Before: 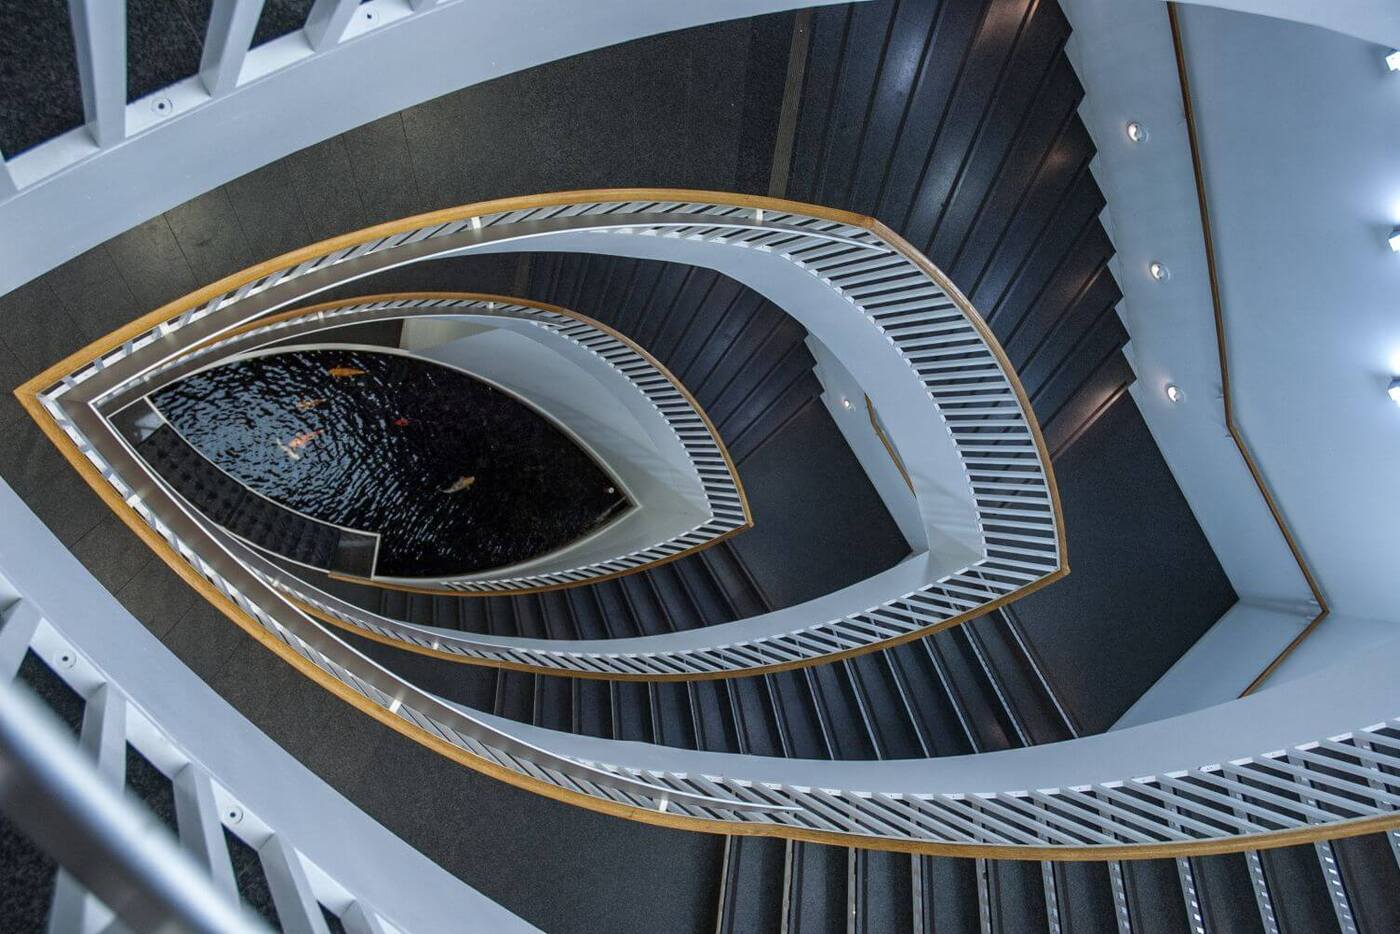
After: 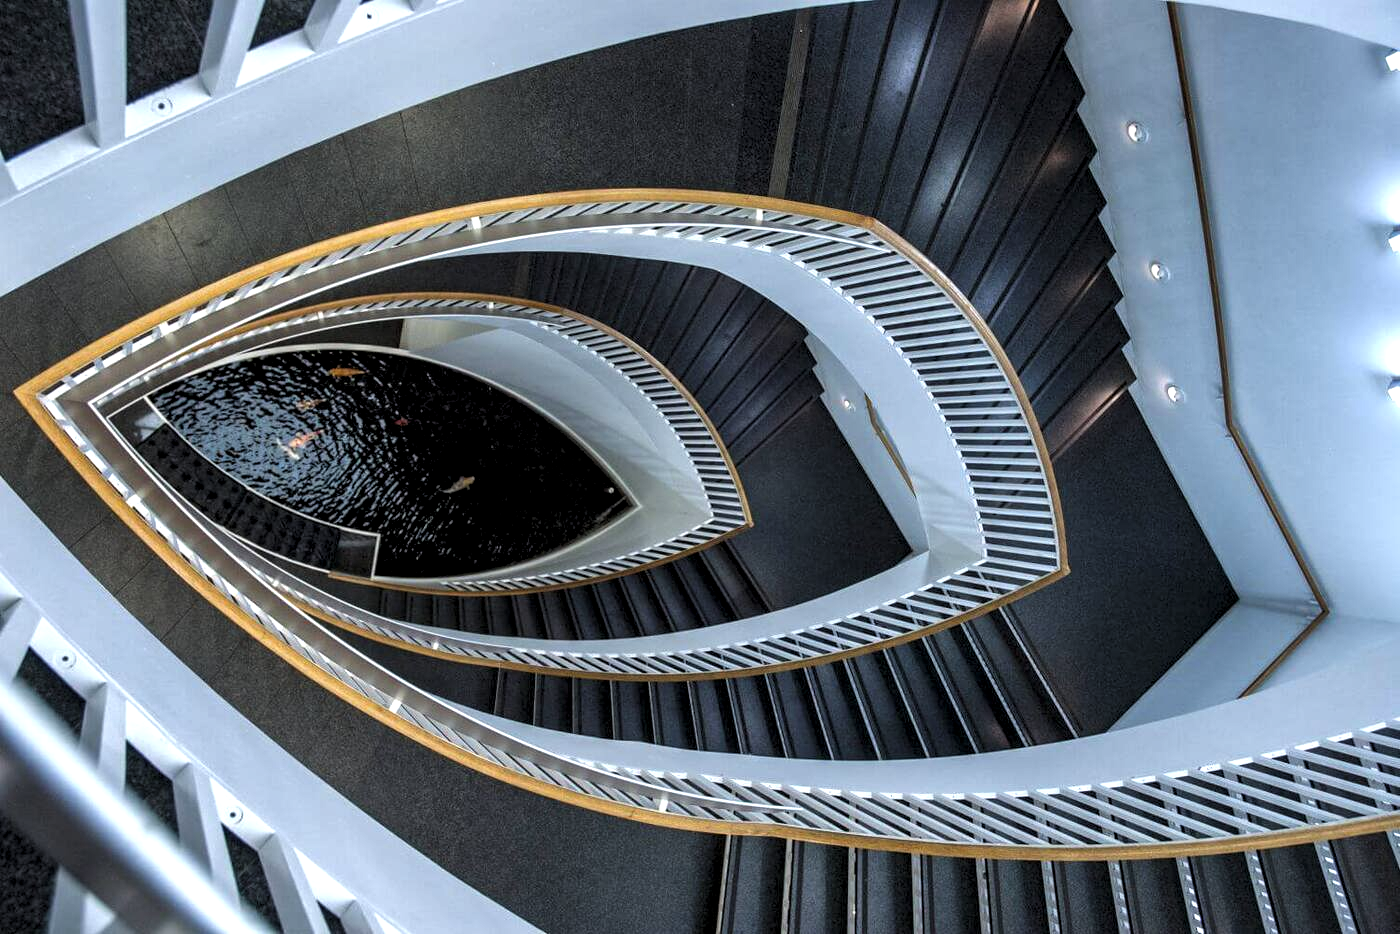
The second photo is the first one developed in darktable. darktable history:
levels: levels [0.062, 0.494, 0.925]
local contrast: mode bilateral grid, contrast 20, coarseness 49, detail 132%, midtone range 0.2
exposure: exposure 0.297 EV, compensate highlight preservation false
